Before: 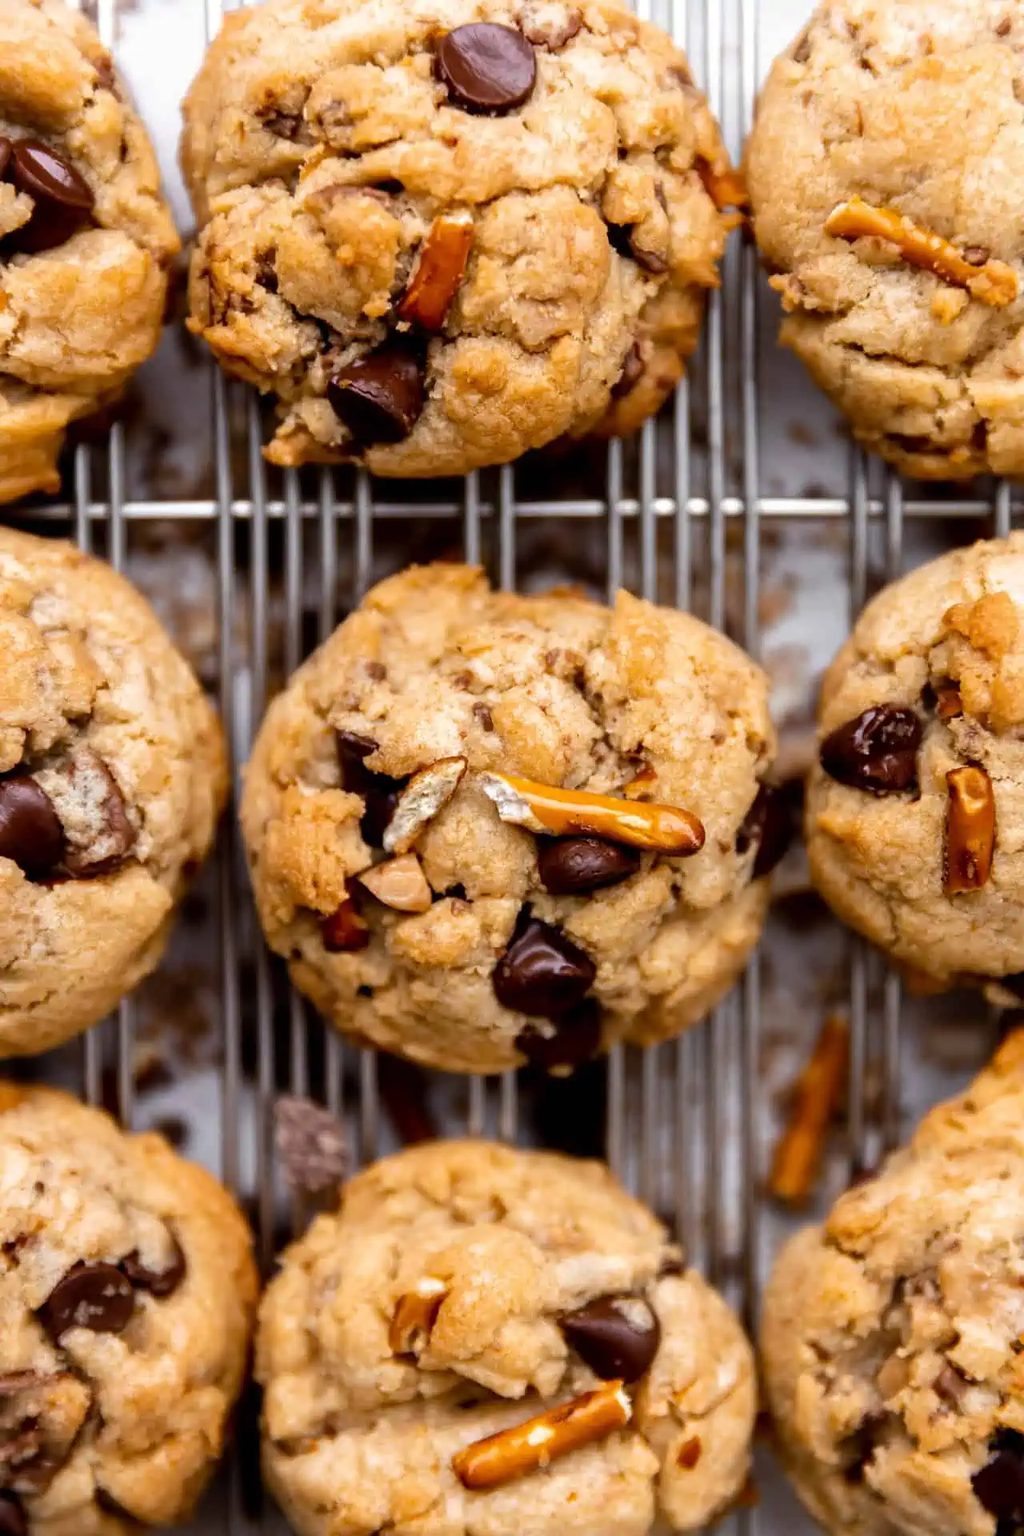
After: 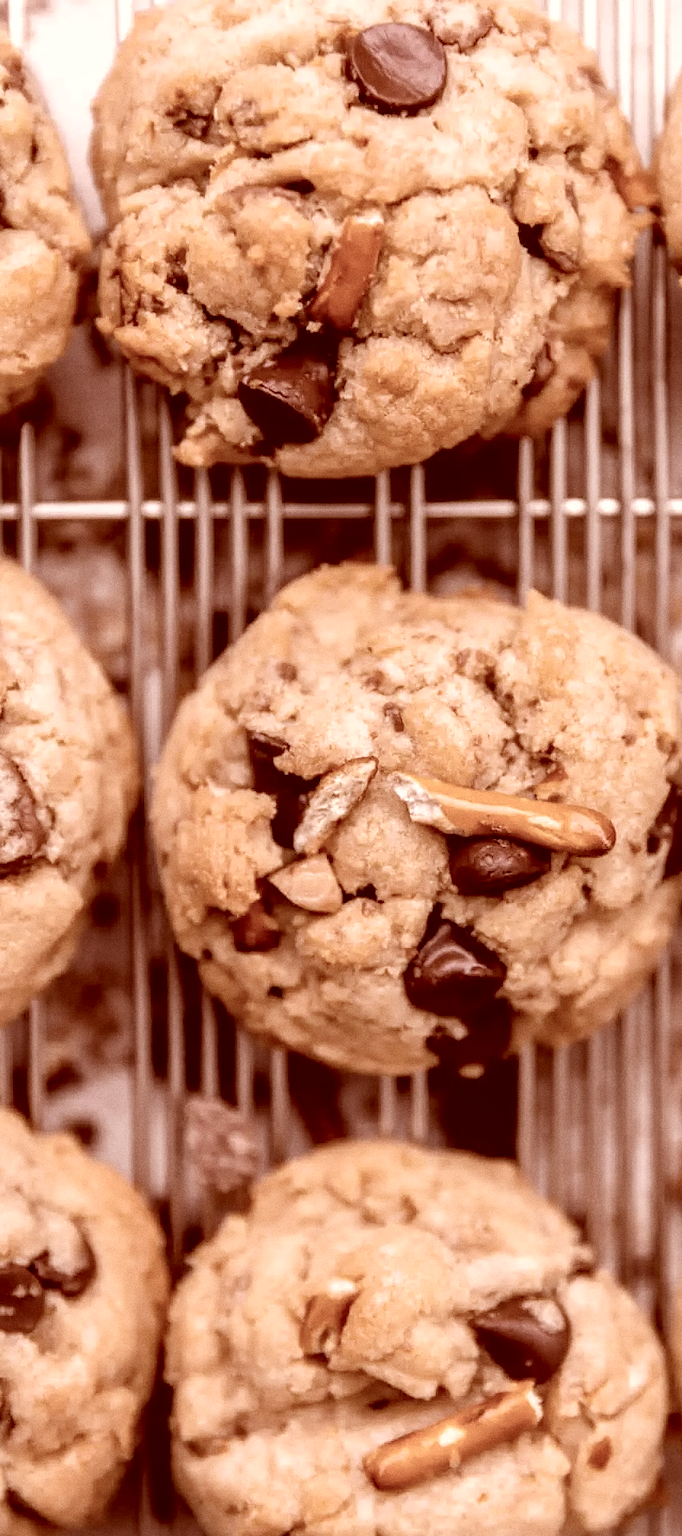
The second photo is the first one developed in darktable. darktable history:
crop and rotate: left 8.786%, right 24.548%
contrast brightness saturation: brightness 0.18, saturation -0.5
grain: coarseness 0.47 ISO
local contrast: on, module defaults
color correction: highlights a* 9.03, highlights b* 8.71, shadows a* 40, shadows b* 40, saturation 0.8
